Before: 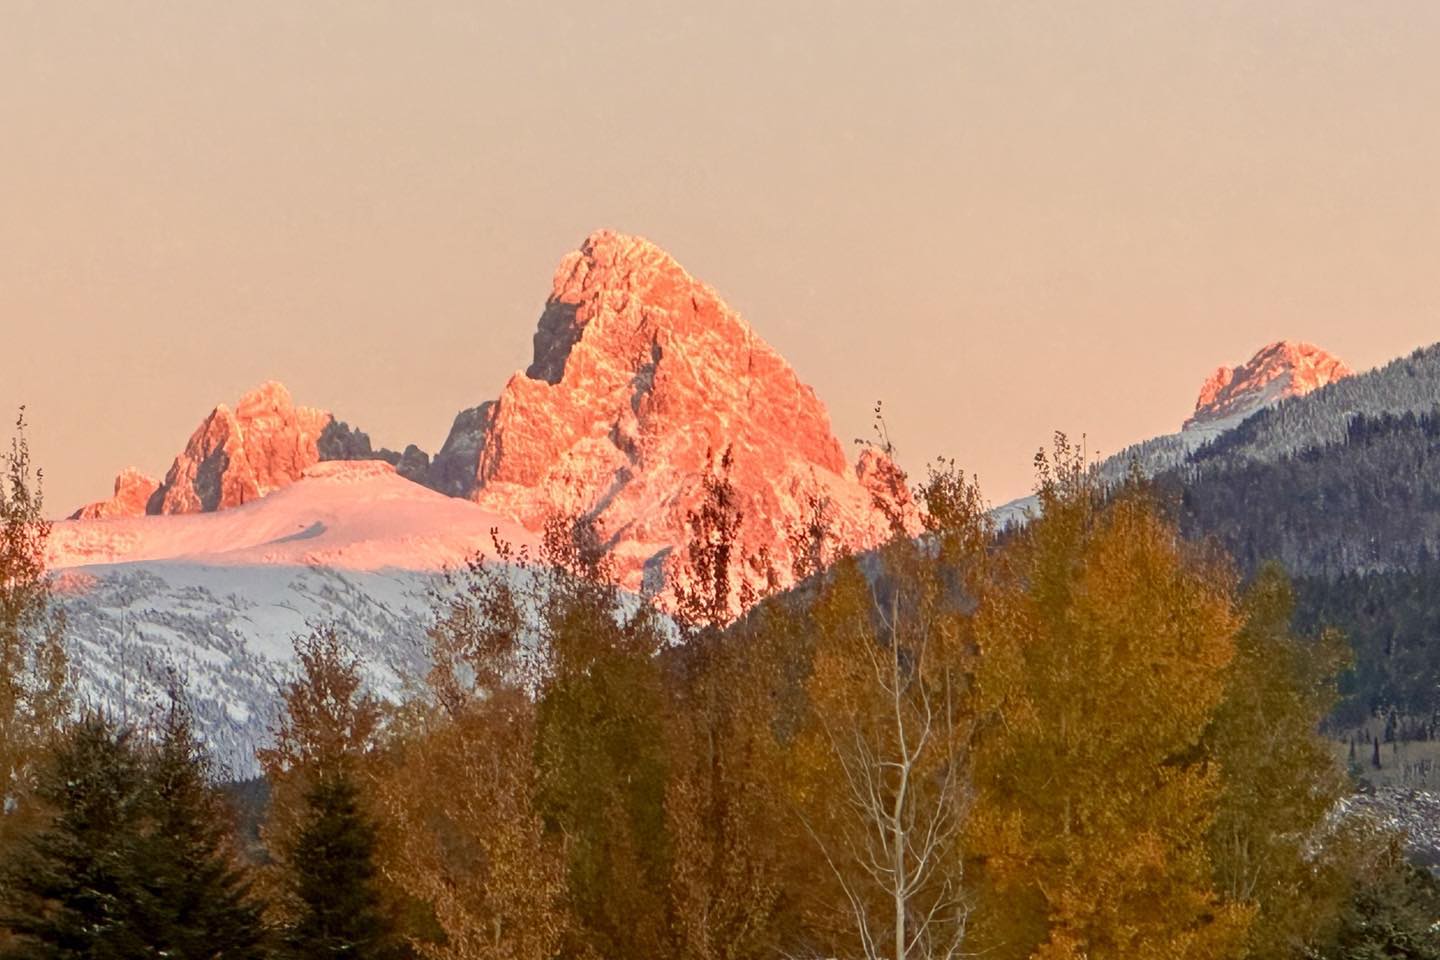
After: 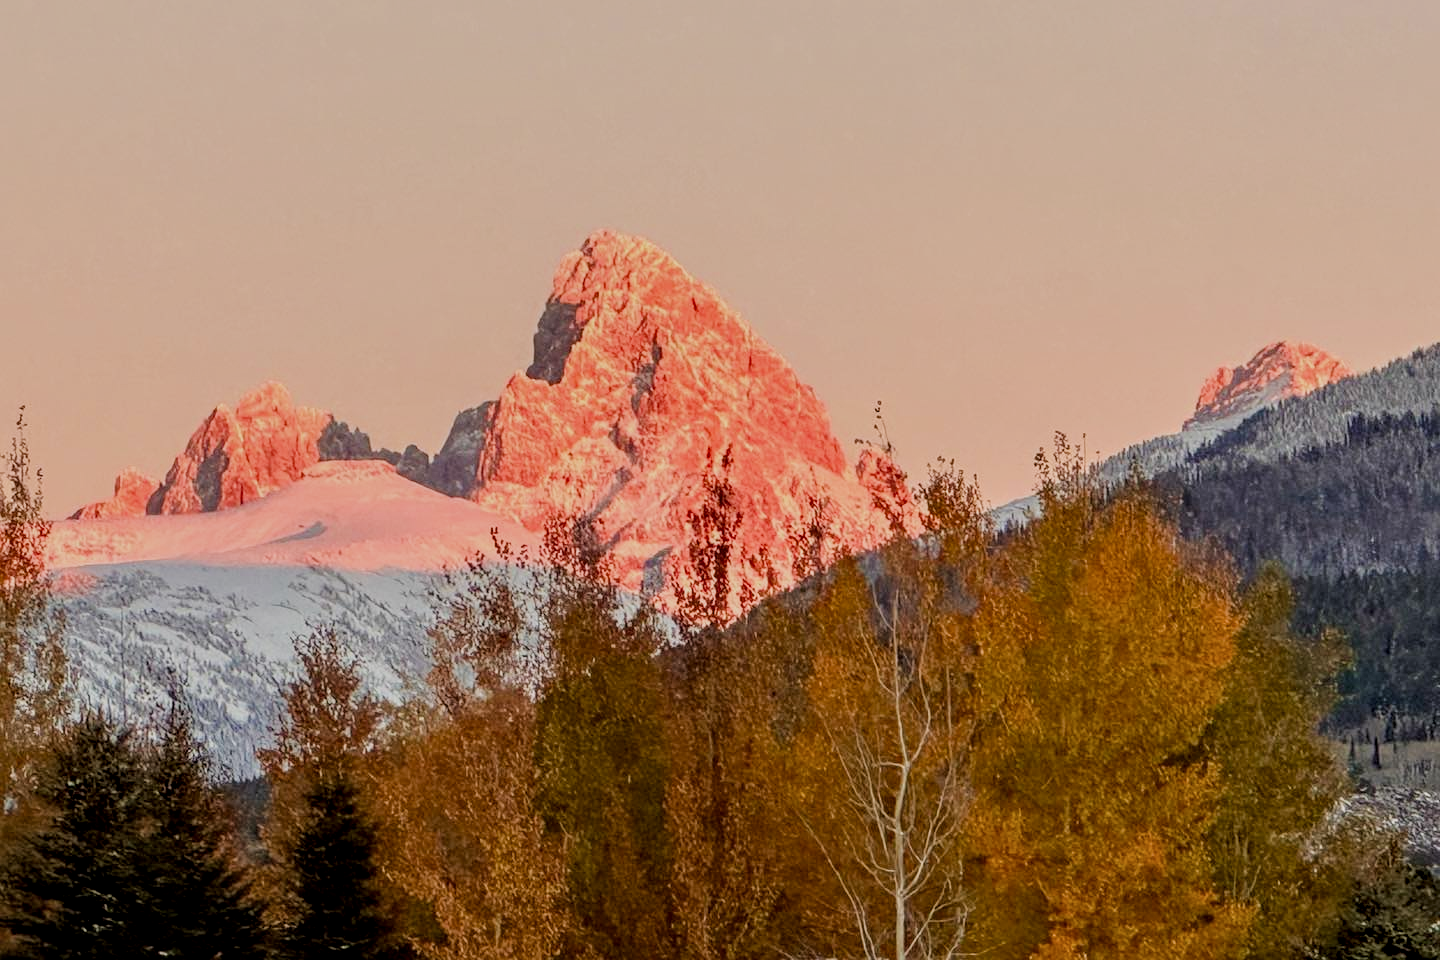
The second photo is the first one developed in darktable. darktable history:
filmic rgb: black relative exposure -7.15 EV, white relative exposure 5.36 EV, hardness 3.02
exposure: compensate highlight preservation false
sharpen: radius 1.272, amount 0.305, threshold 0
local contrast: detail 130%
